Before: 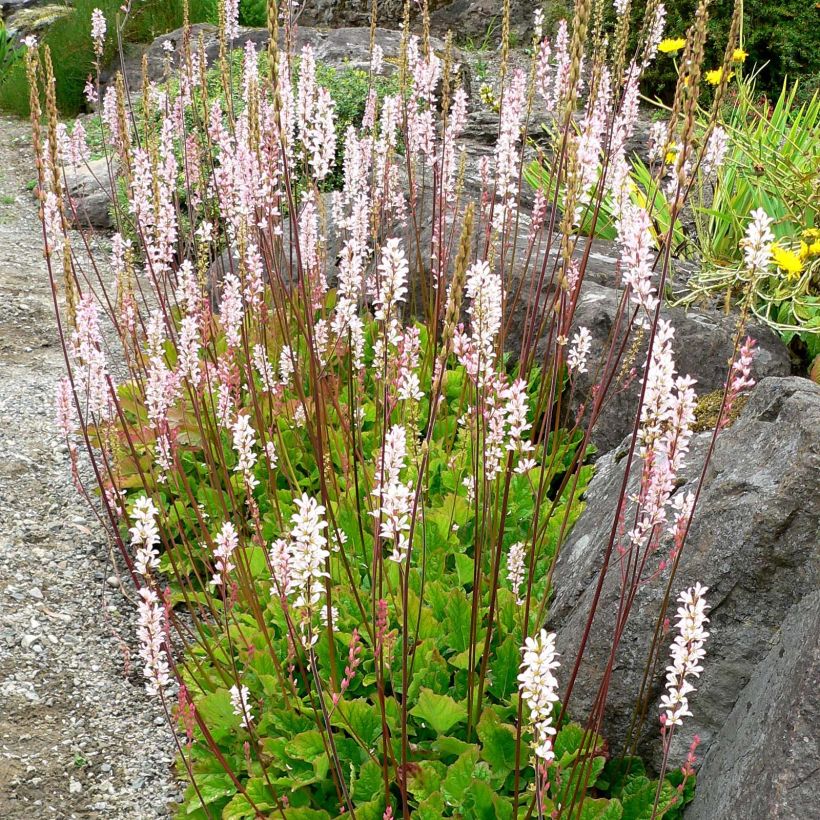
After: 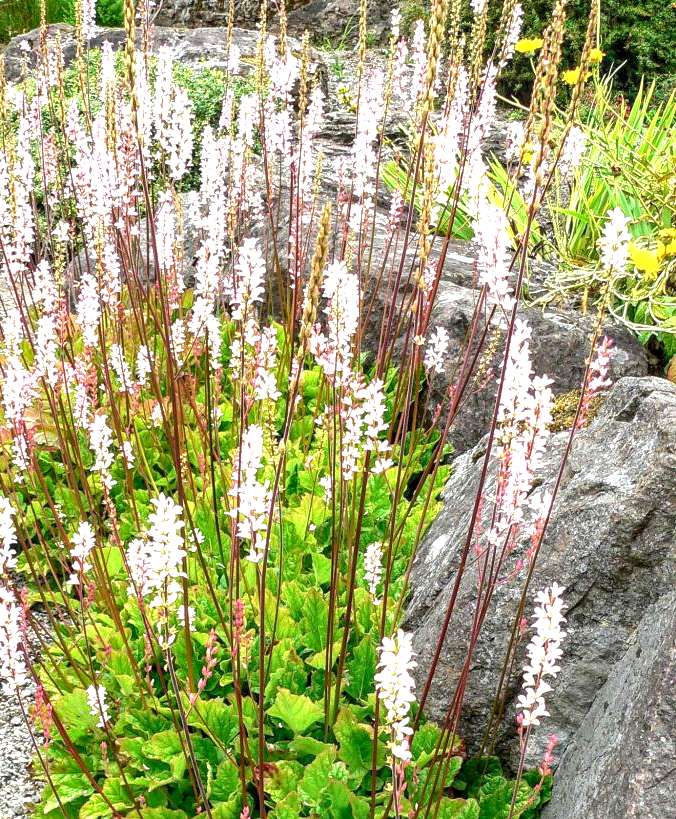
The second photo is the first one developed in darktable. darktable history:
crop: left 17.553%, bottom 0.022%
local contrast: highlights 62%, detail 143%, midtone range 0.422
shadows and highlights: radius 126.11, shadows 30.45, highlights -31.23, low approximation 0.01, soften with gaussian
exposure: black level correction 0, exposure 0.886 EV, compensate highlight preservation false
